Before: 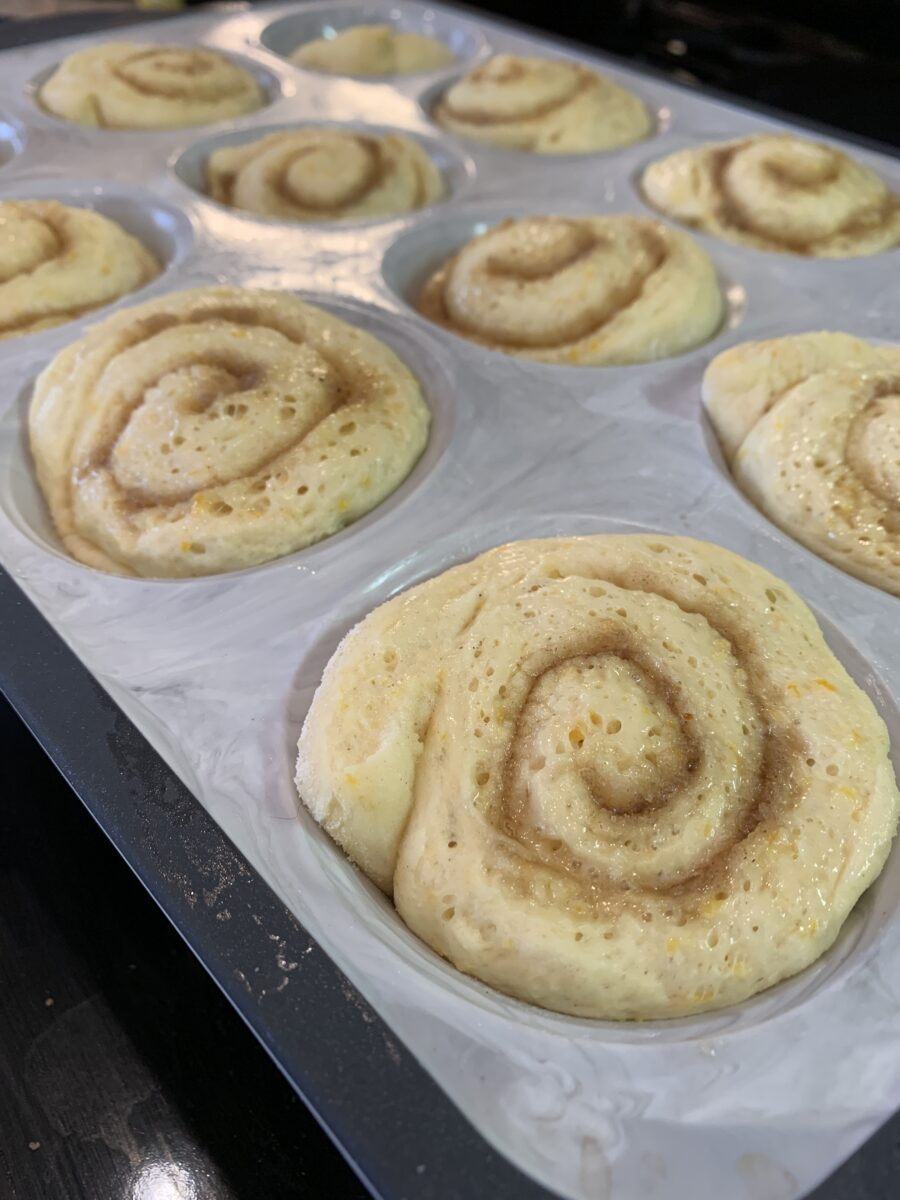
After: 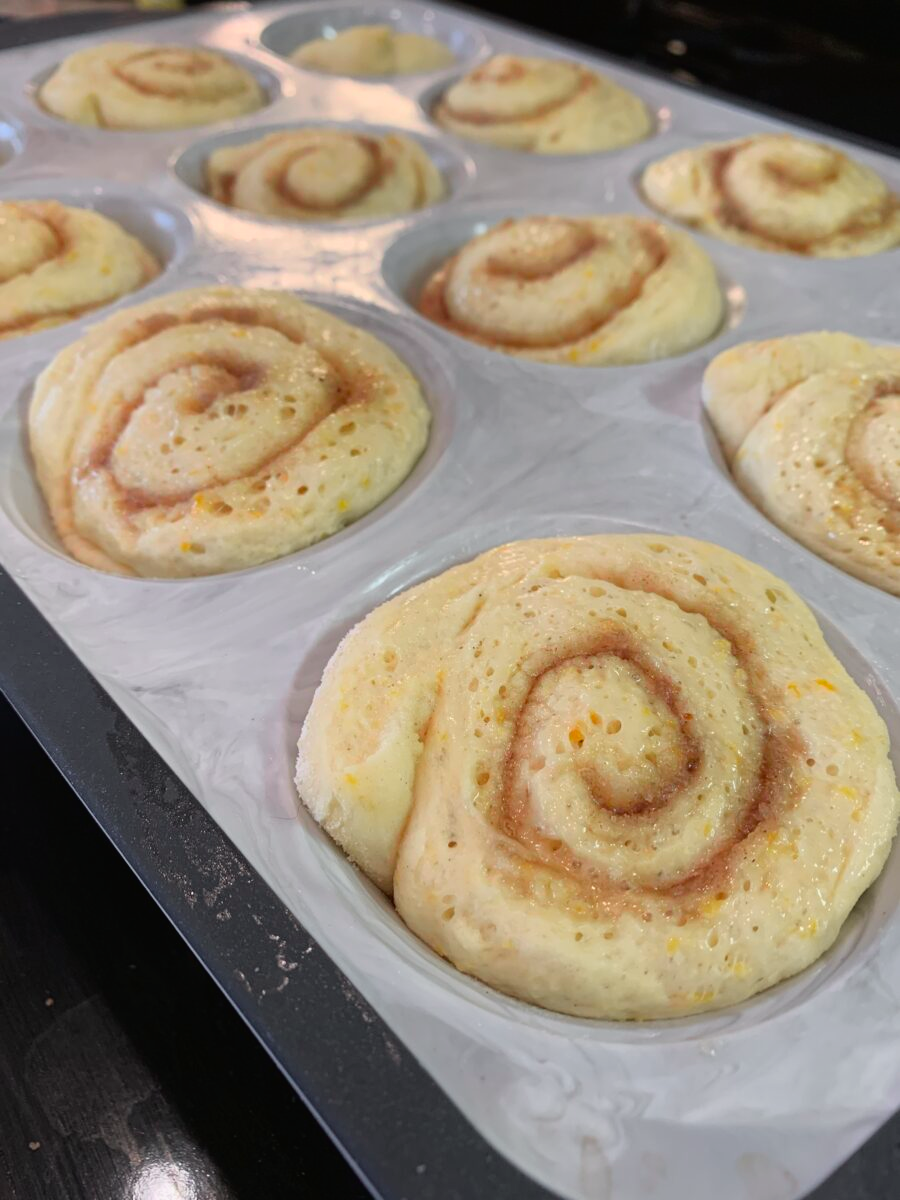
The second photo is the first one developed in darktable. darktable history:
tone curve: curves: ch0 [(0, 0.013) (0.036, 0.035) (0.274, 0.288) (0.504, 0.536) (0.844, 0.84) (1, 0.97)]; ch1 [(0, 0) (0.389, 0.403) (0.462, 0.48) (0.499, 0.5) (0.524, 0.529) (0.567, 0.603) (0.626, 0.651) (0.749, 0.781) (1, 1)]; ch2 [(0, 0) (0.464, 0.478) (0.5, 0.501) (0.533, 0.539) (0.599, 0.6) (0.704, 0.732) (1, 1)], color space Lab, independent channels, preserve colors none
